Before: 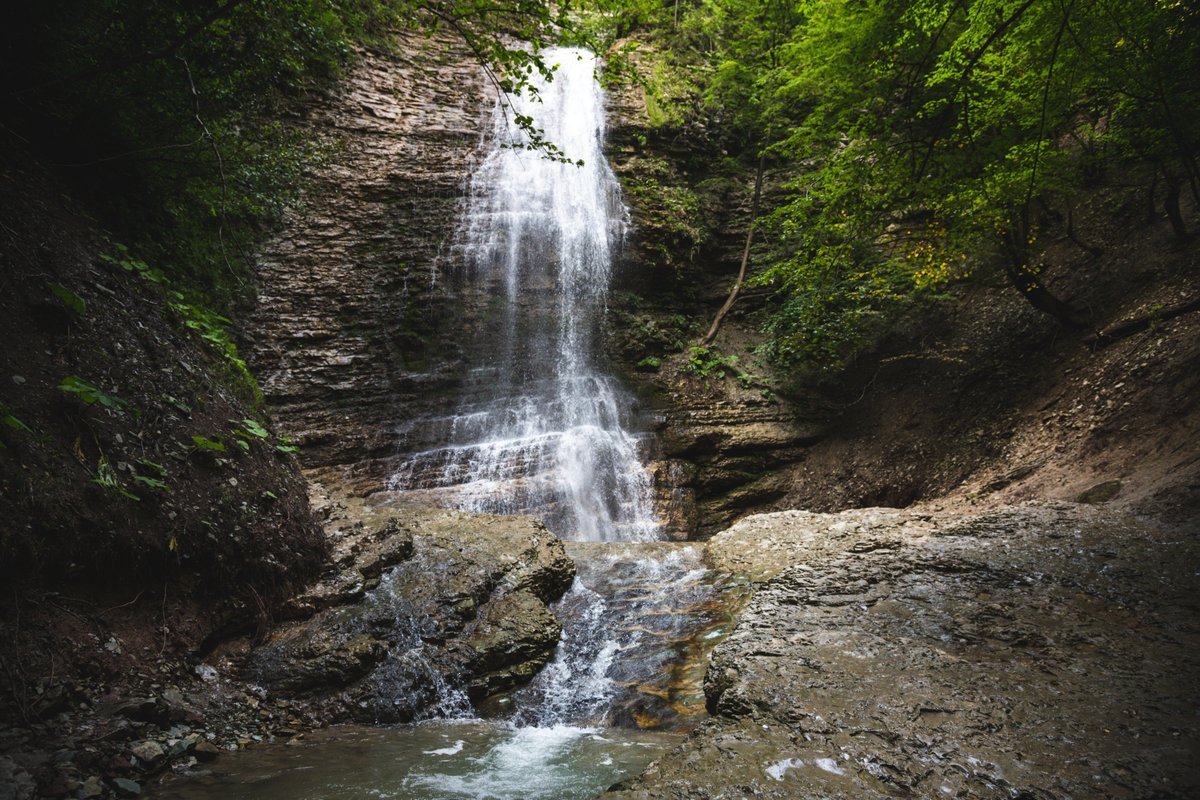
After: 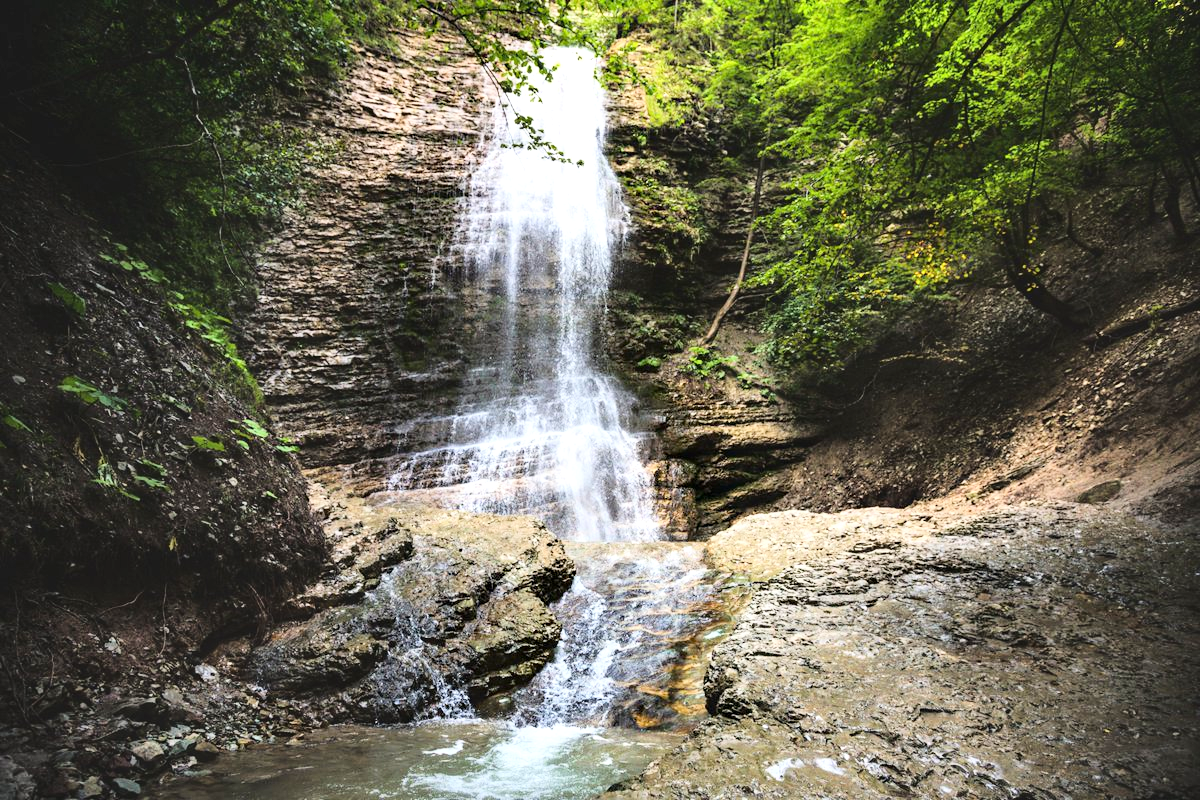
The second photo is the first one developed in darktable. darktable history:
shadows and highlights: radius 127.25, shadows 30.44, highlights -30.94, highlights color adjustment 42.49%, low approximation 0.01, soften with gaussian
base curve: curves: ch0 [(0, 0) (0.028, 0.03) (0.121, 0.232) (0.46, 0.748) (0.859, 0.968) (1, 1)], fusion 1
